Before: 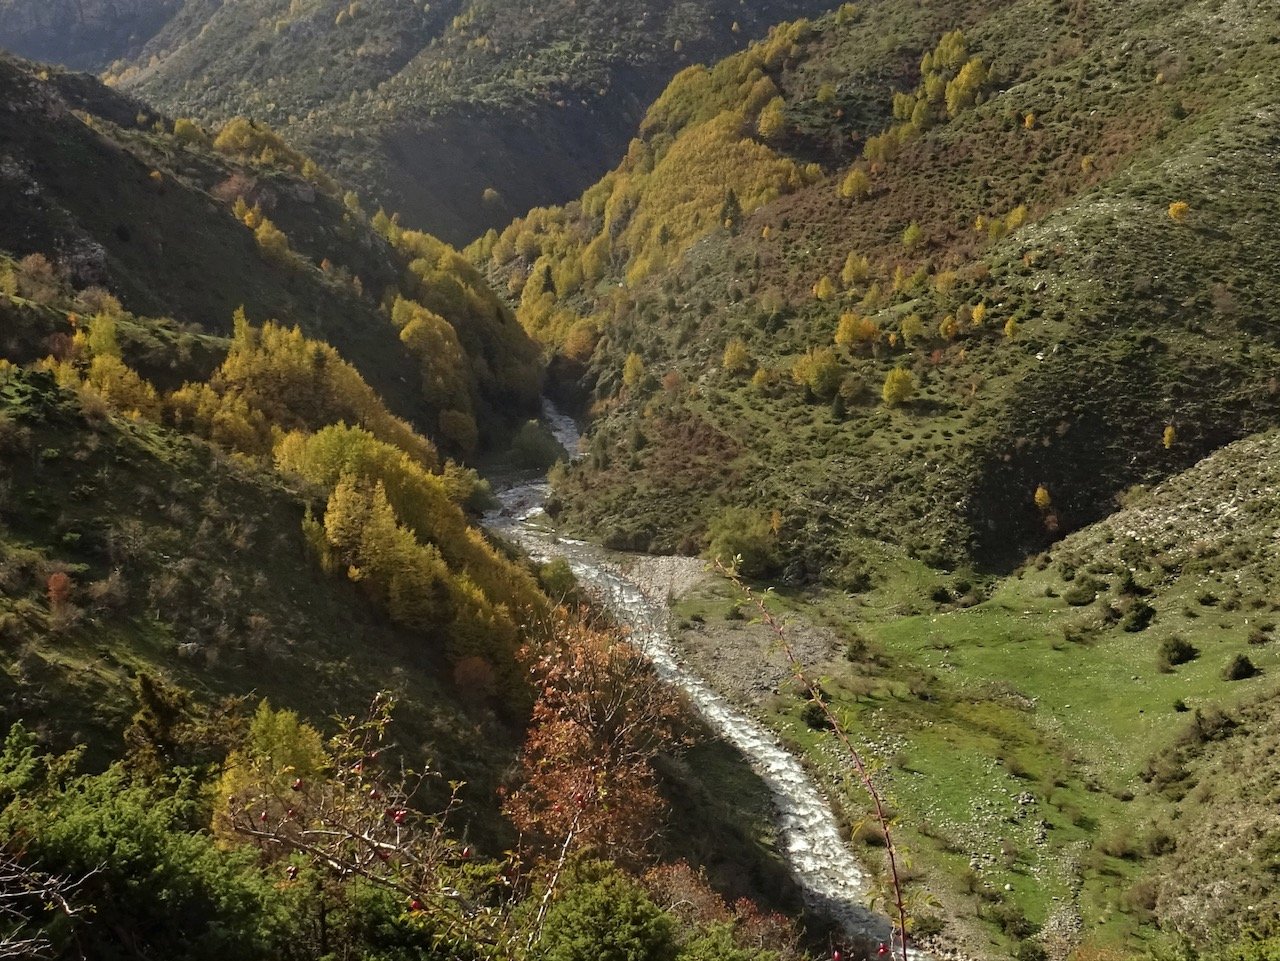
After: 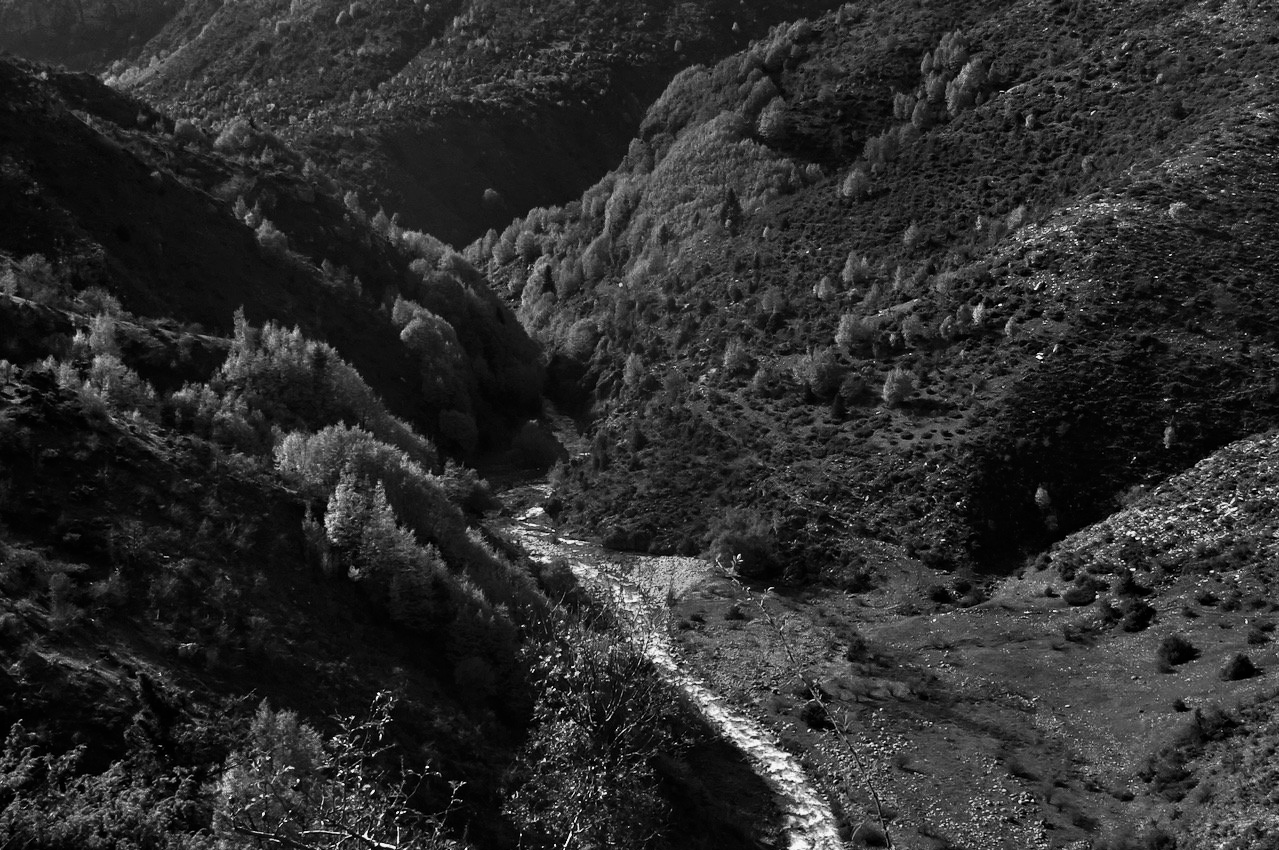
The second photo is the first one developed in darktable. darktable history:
shadows and highlights: low approximation 0.01, soften with gaussian
crop and rotate: top 0%, bottom 11.49%
contrast brightness saturation: contrast -0.03, brightness -0.59, saturation -1
rotate and perspective: automatic cropping original format, crop left 0, crop top 0
